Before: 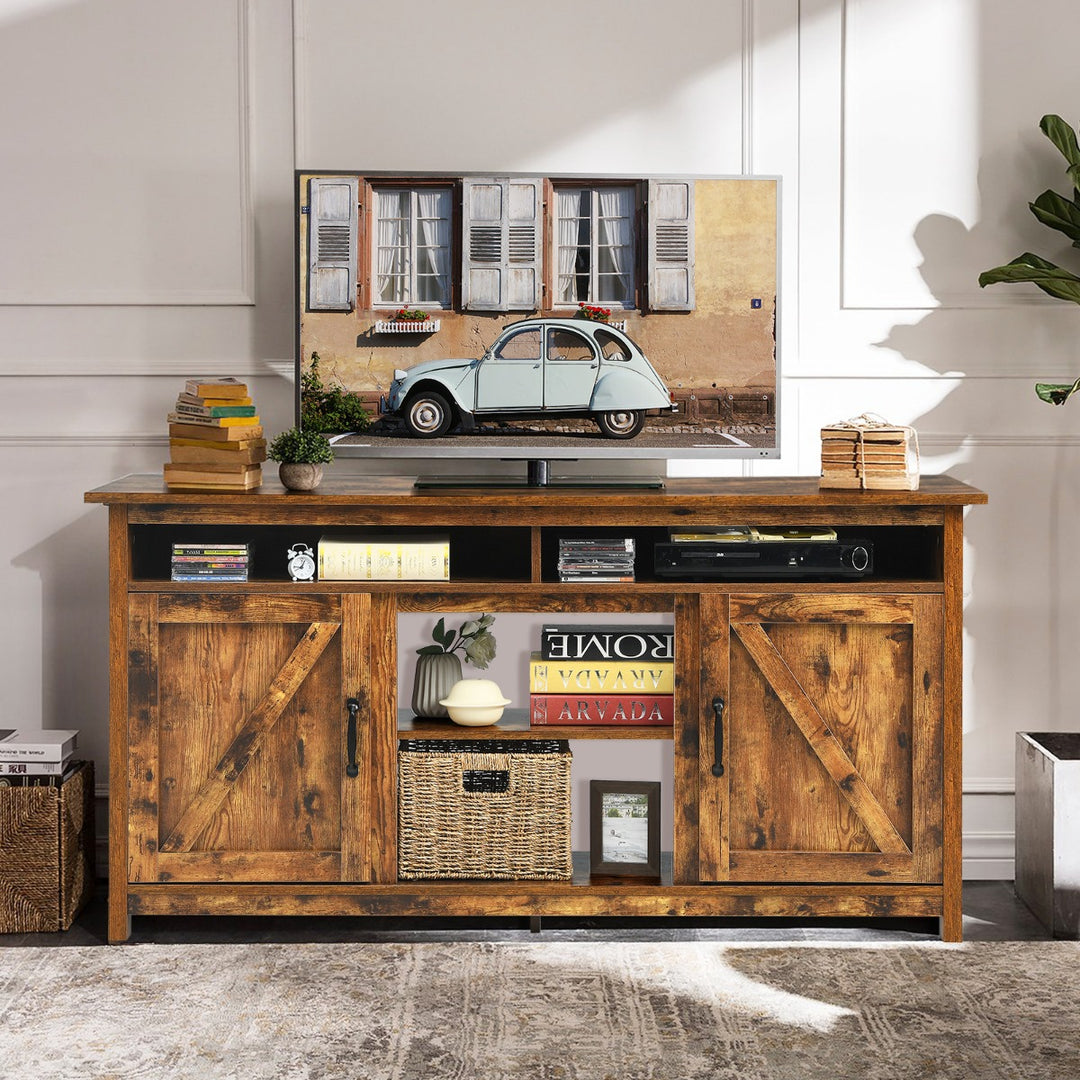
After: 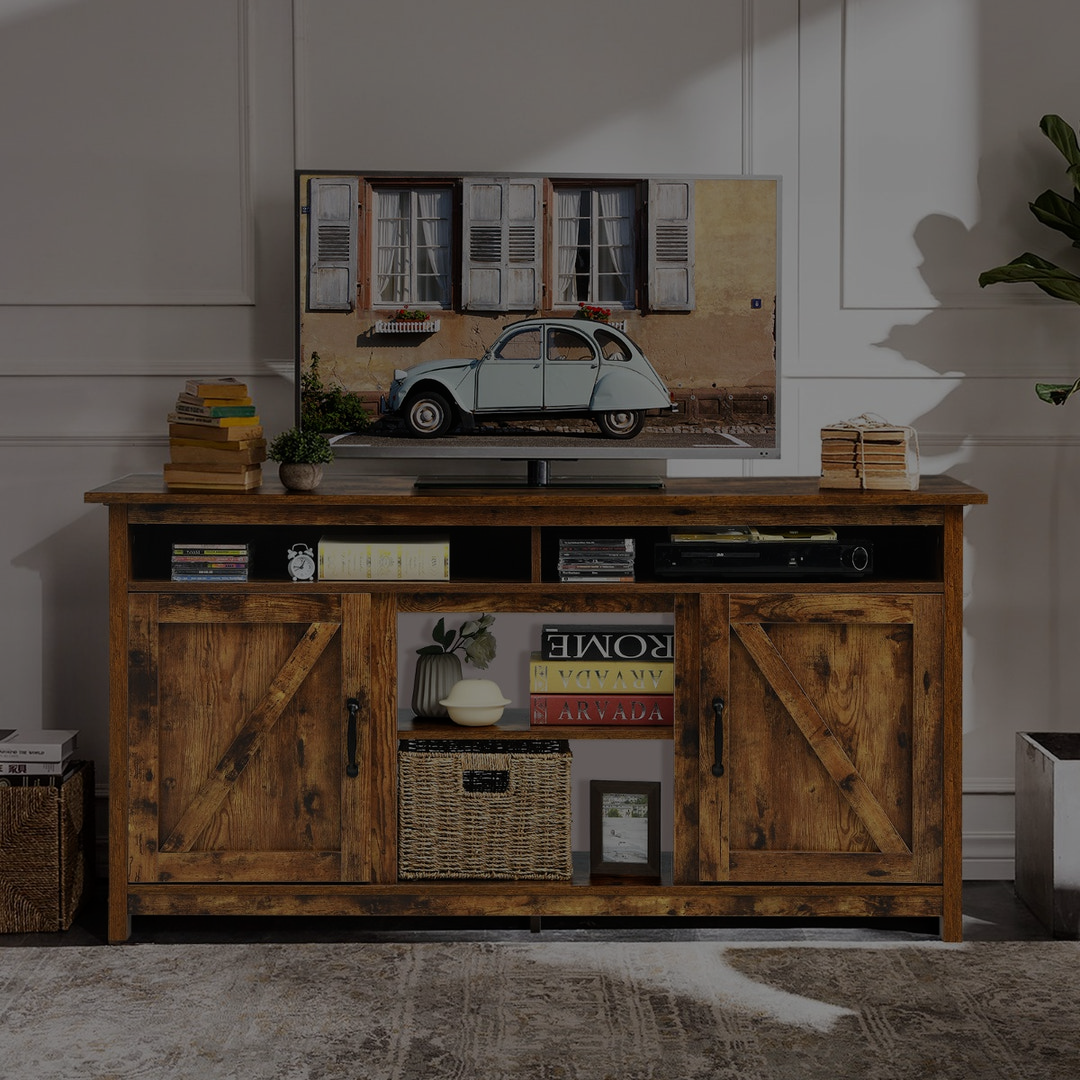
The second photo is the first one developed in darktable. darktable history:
exposure: exposure -1.997 EV, compensate exposure bias true, compensate highlight preservation false
tone equalizer: edges refinement/feathering 500, mask exposure compensation -1.57 EV, preserve details no
